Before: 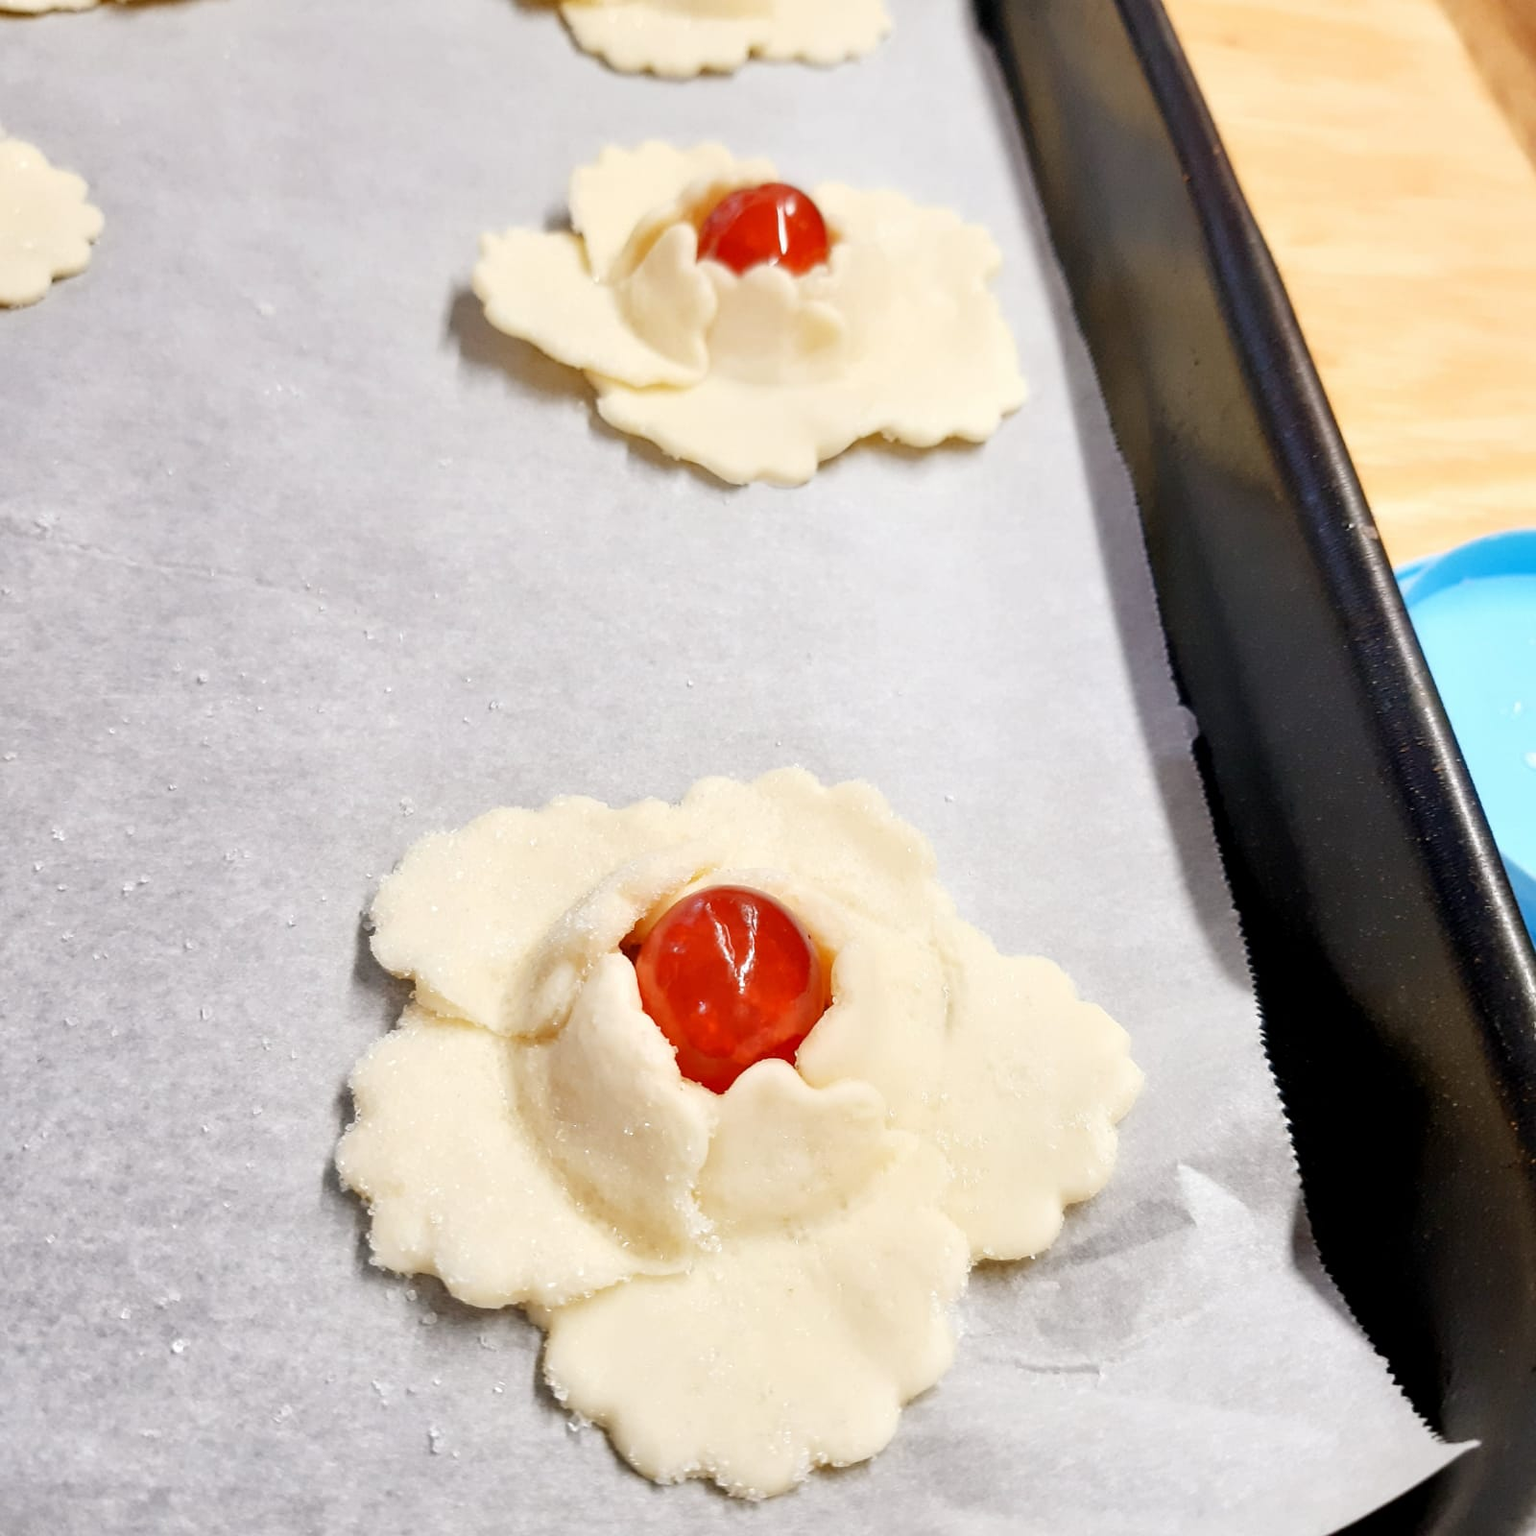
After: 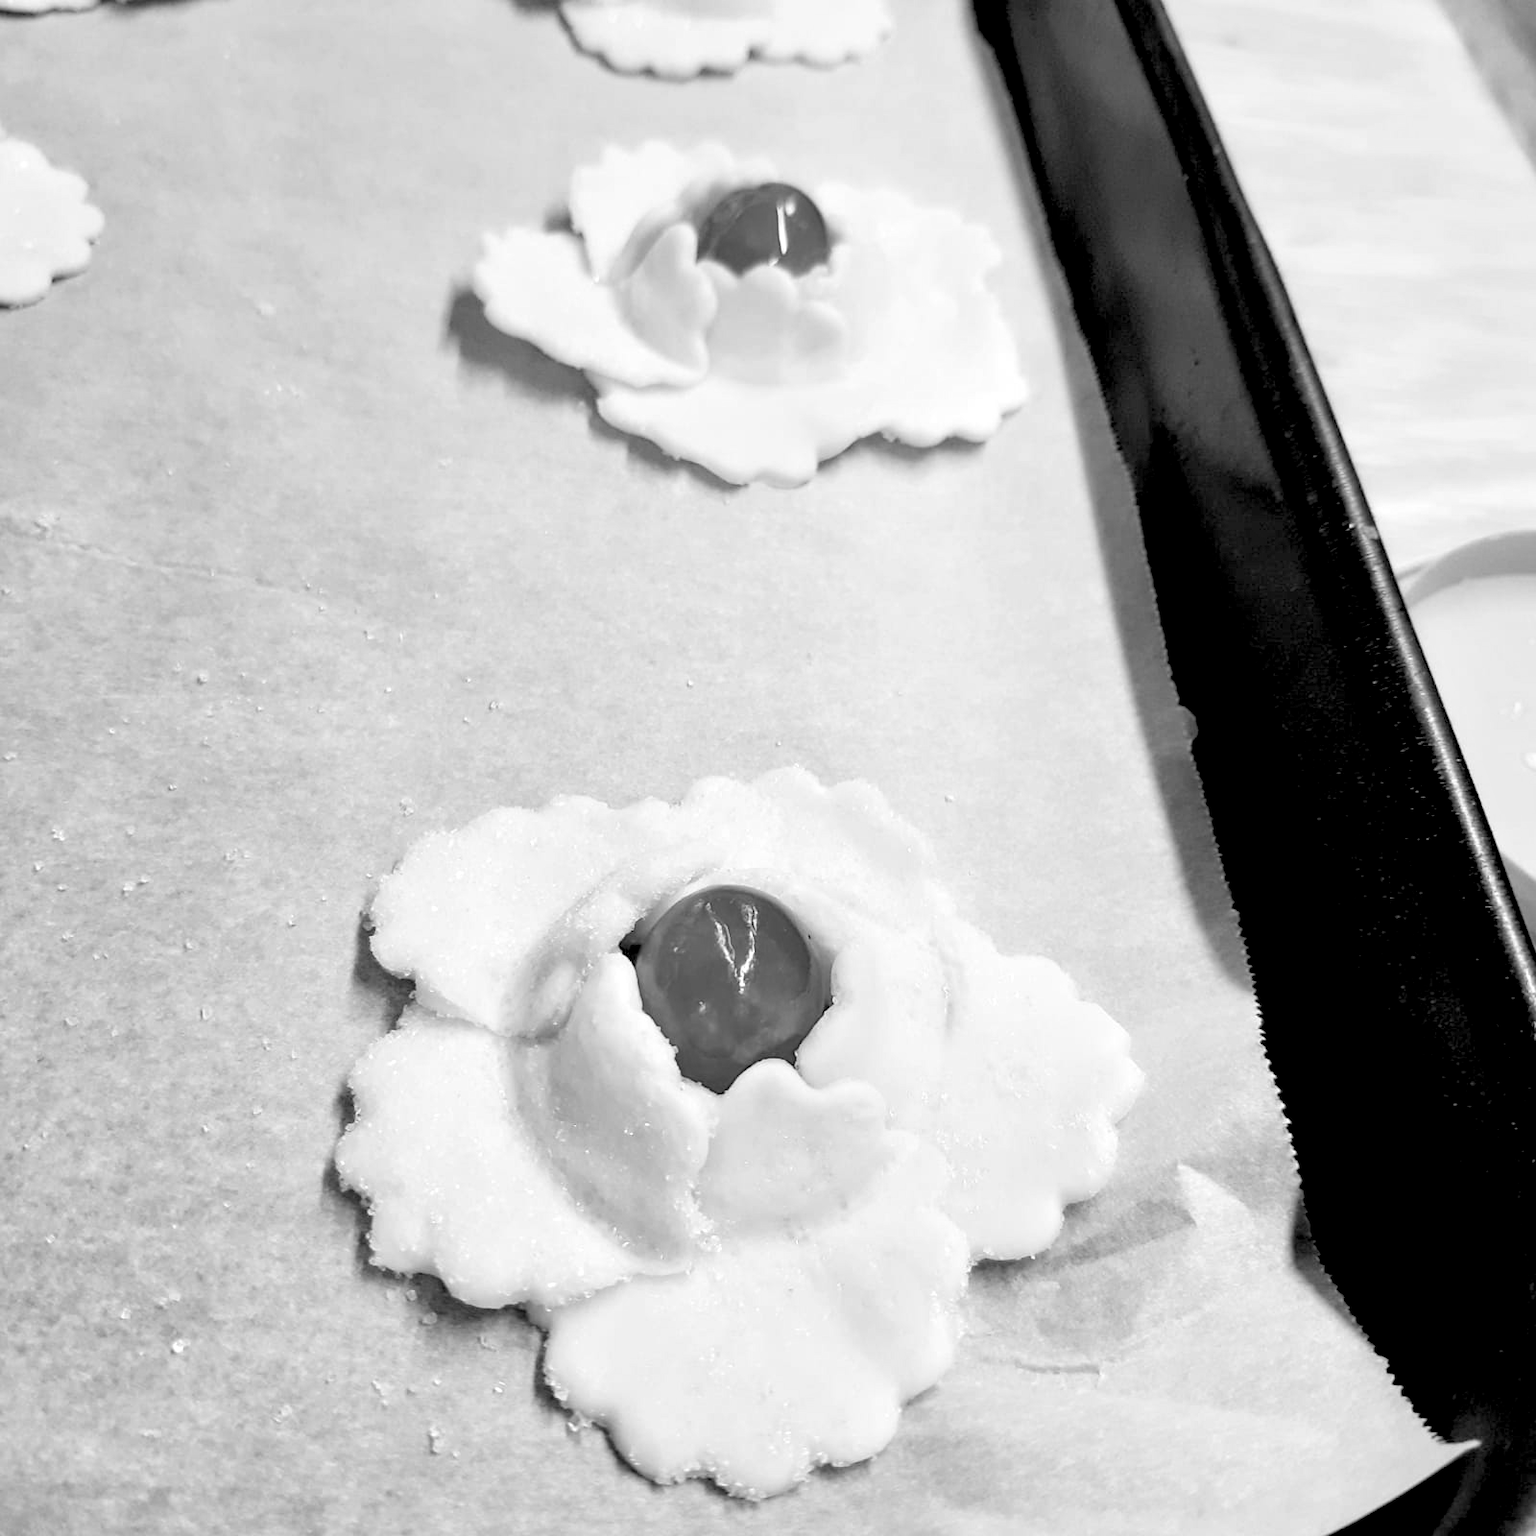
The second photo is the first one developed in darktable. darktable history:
monochrome: a 32, b 64, size 2.3
rgb levels: levels [[0.034, 0.472, 0.904], [0, 0.5, 1], [0, 0.5, 1]]
